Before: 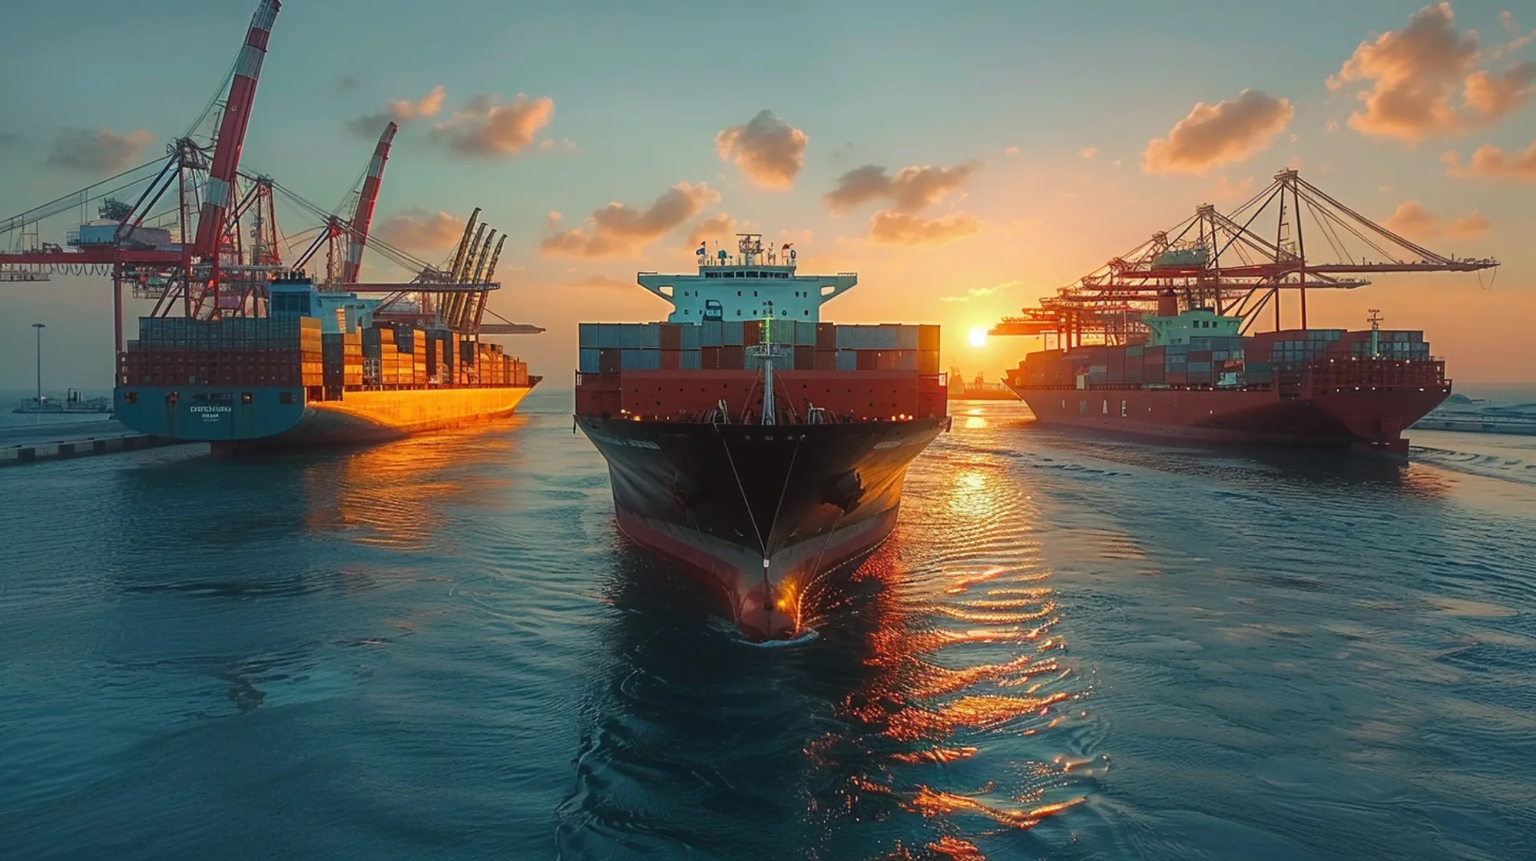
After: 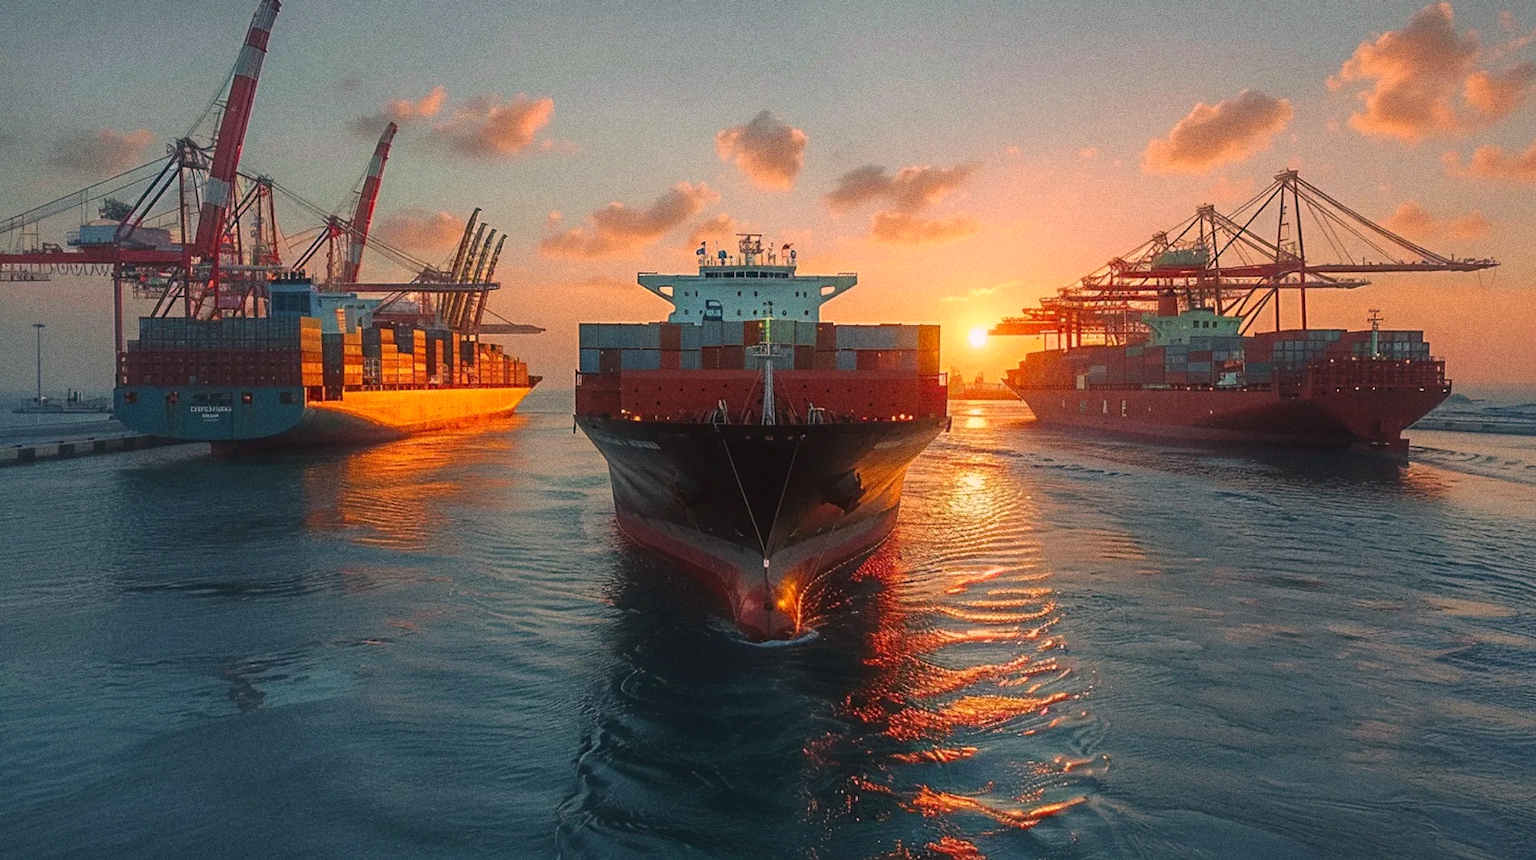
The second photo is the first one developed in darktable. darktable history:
color correction: highlights a* 14.52, highlights b* 4.84
grain: coarseness 0.09 ISO, strength 40%
